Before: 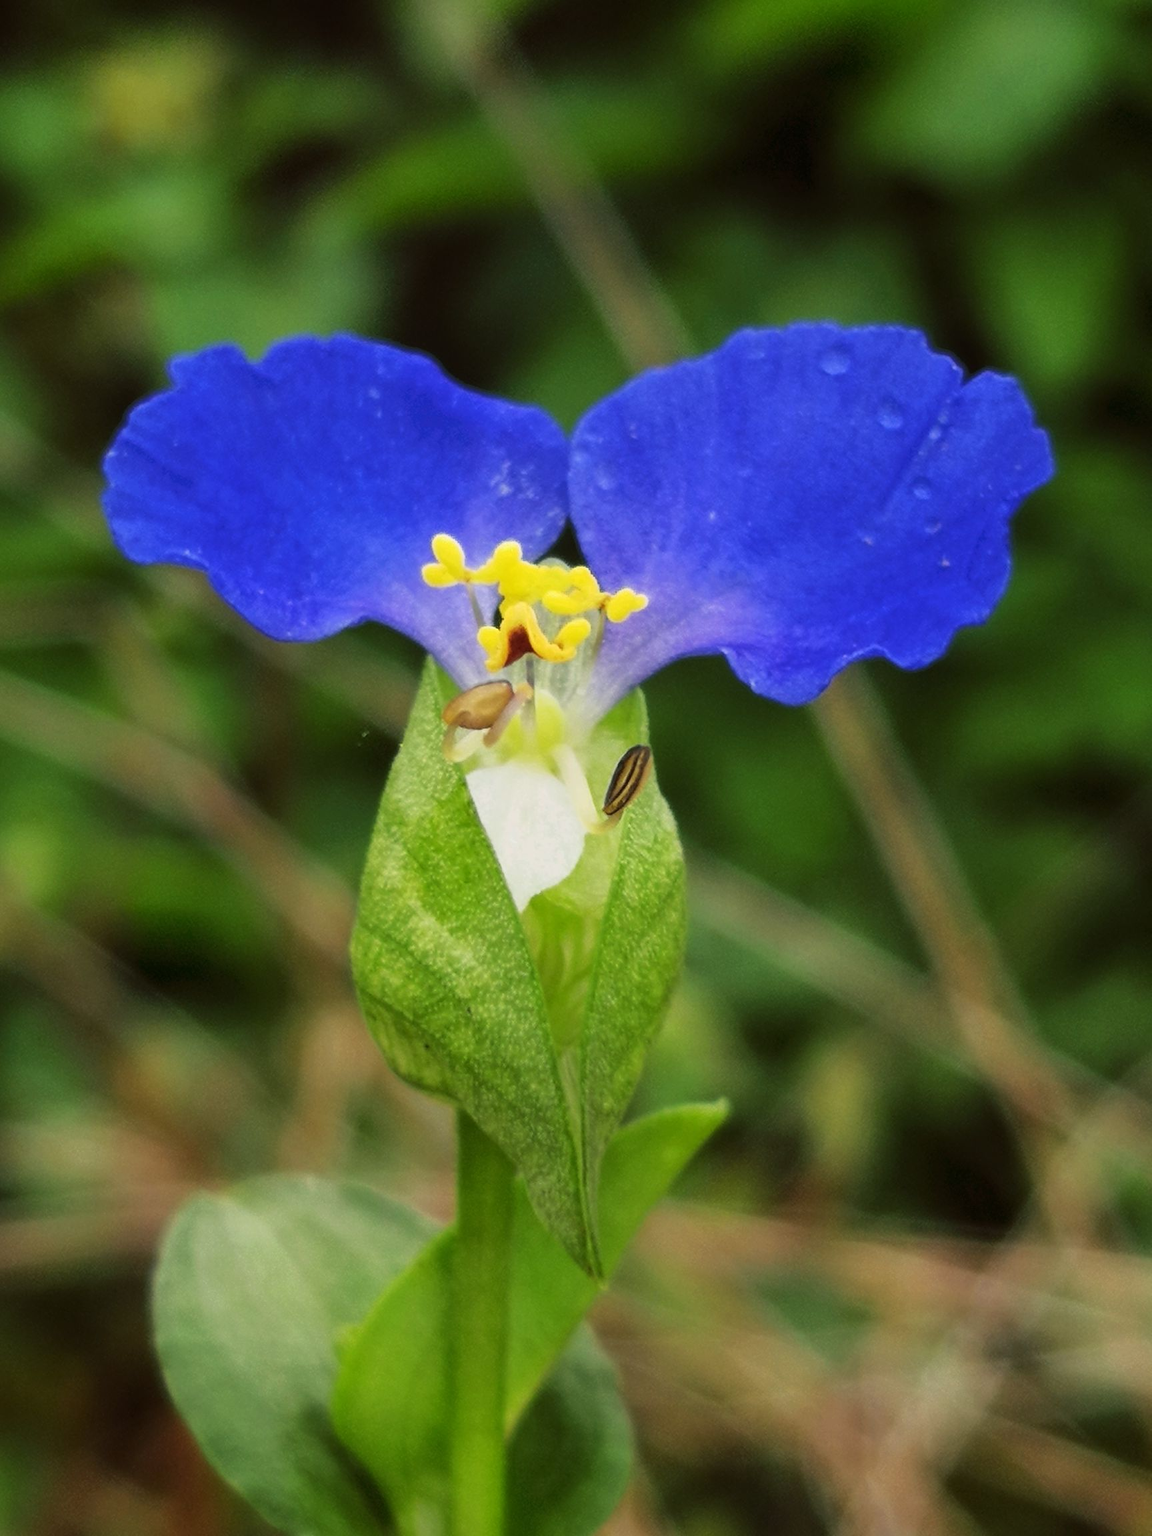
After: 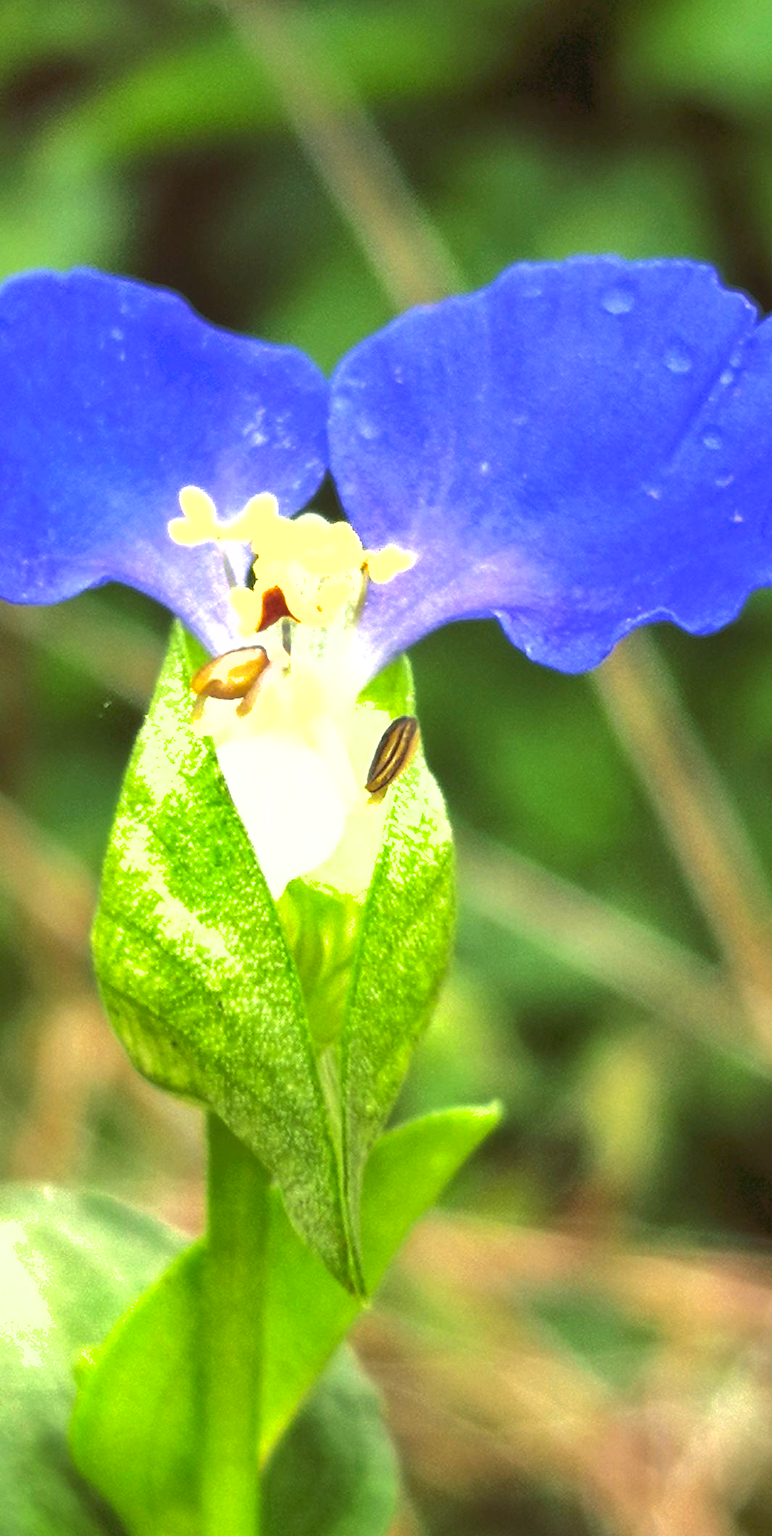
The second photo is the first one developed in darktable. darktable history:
exposure: black level correction 0, exposure 1.389 EV, compensate highlight preservation false
crop and rotate: left 23.206%, top 5.62%, right 15.066%, bottom 2.325%
shadows and highlights: highlights color adjustment 46.19%
